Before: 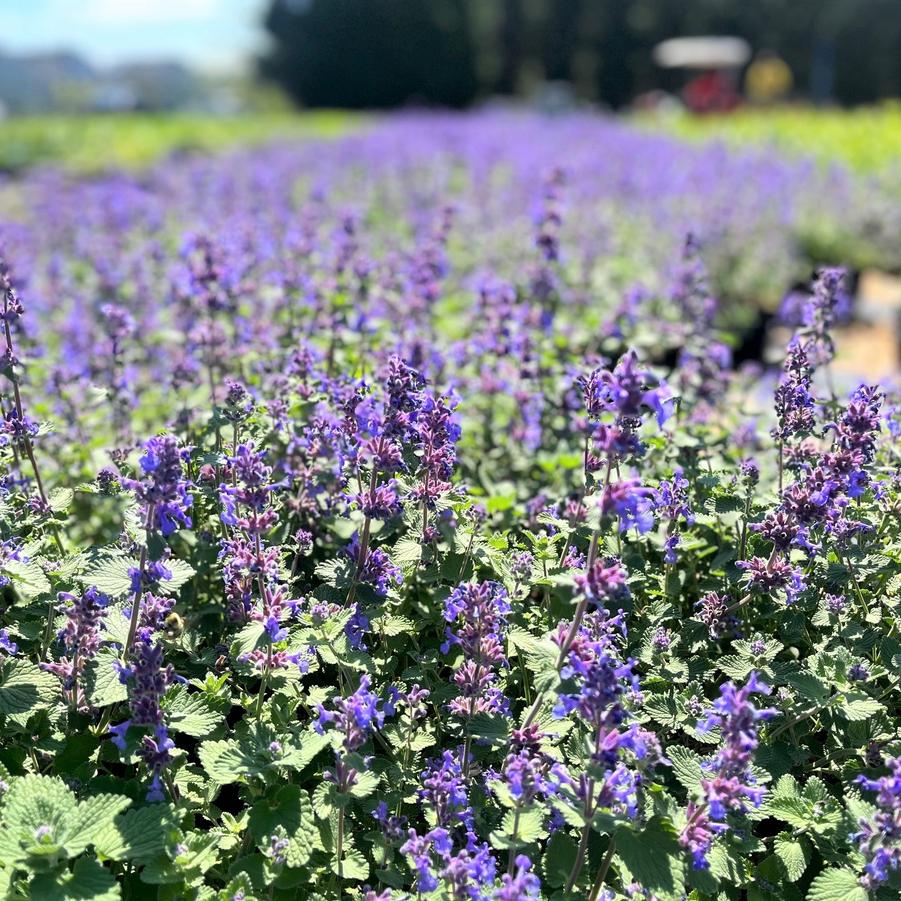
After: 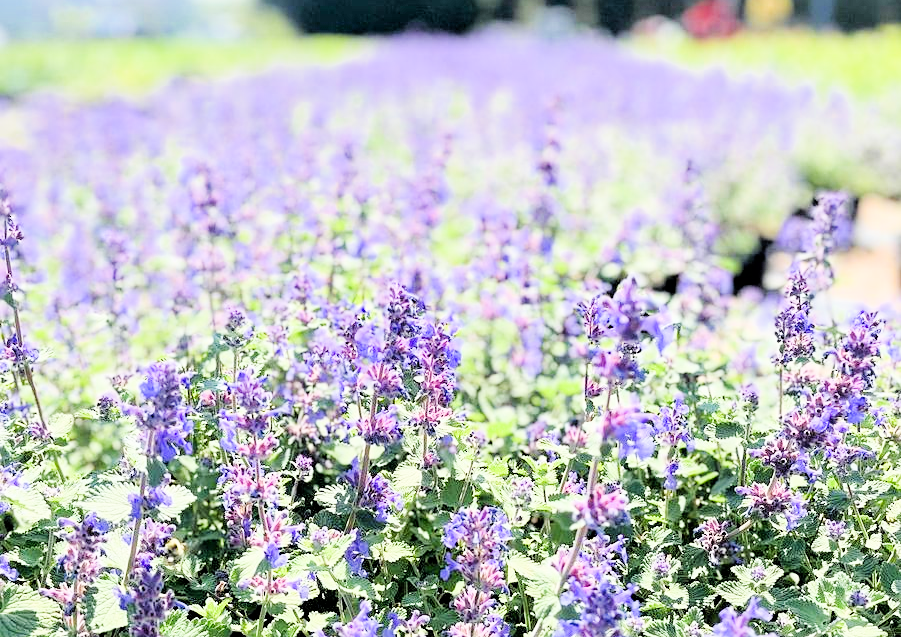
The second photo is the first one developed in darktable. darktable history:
crop and rotate: top 8.293%, bottom 20.996%
sharpen: amount 0.2
filmic rgb: black relative exposure -4.14 EV, white relative exposure 5.1 EV, hardness 2.11, contrast 1.165
exposure: exposure 2.207 EV, compensate highlight preservation false
